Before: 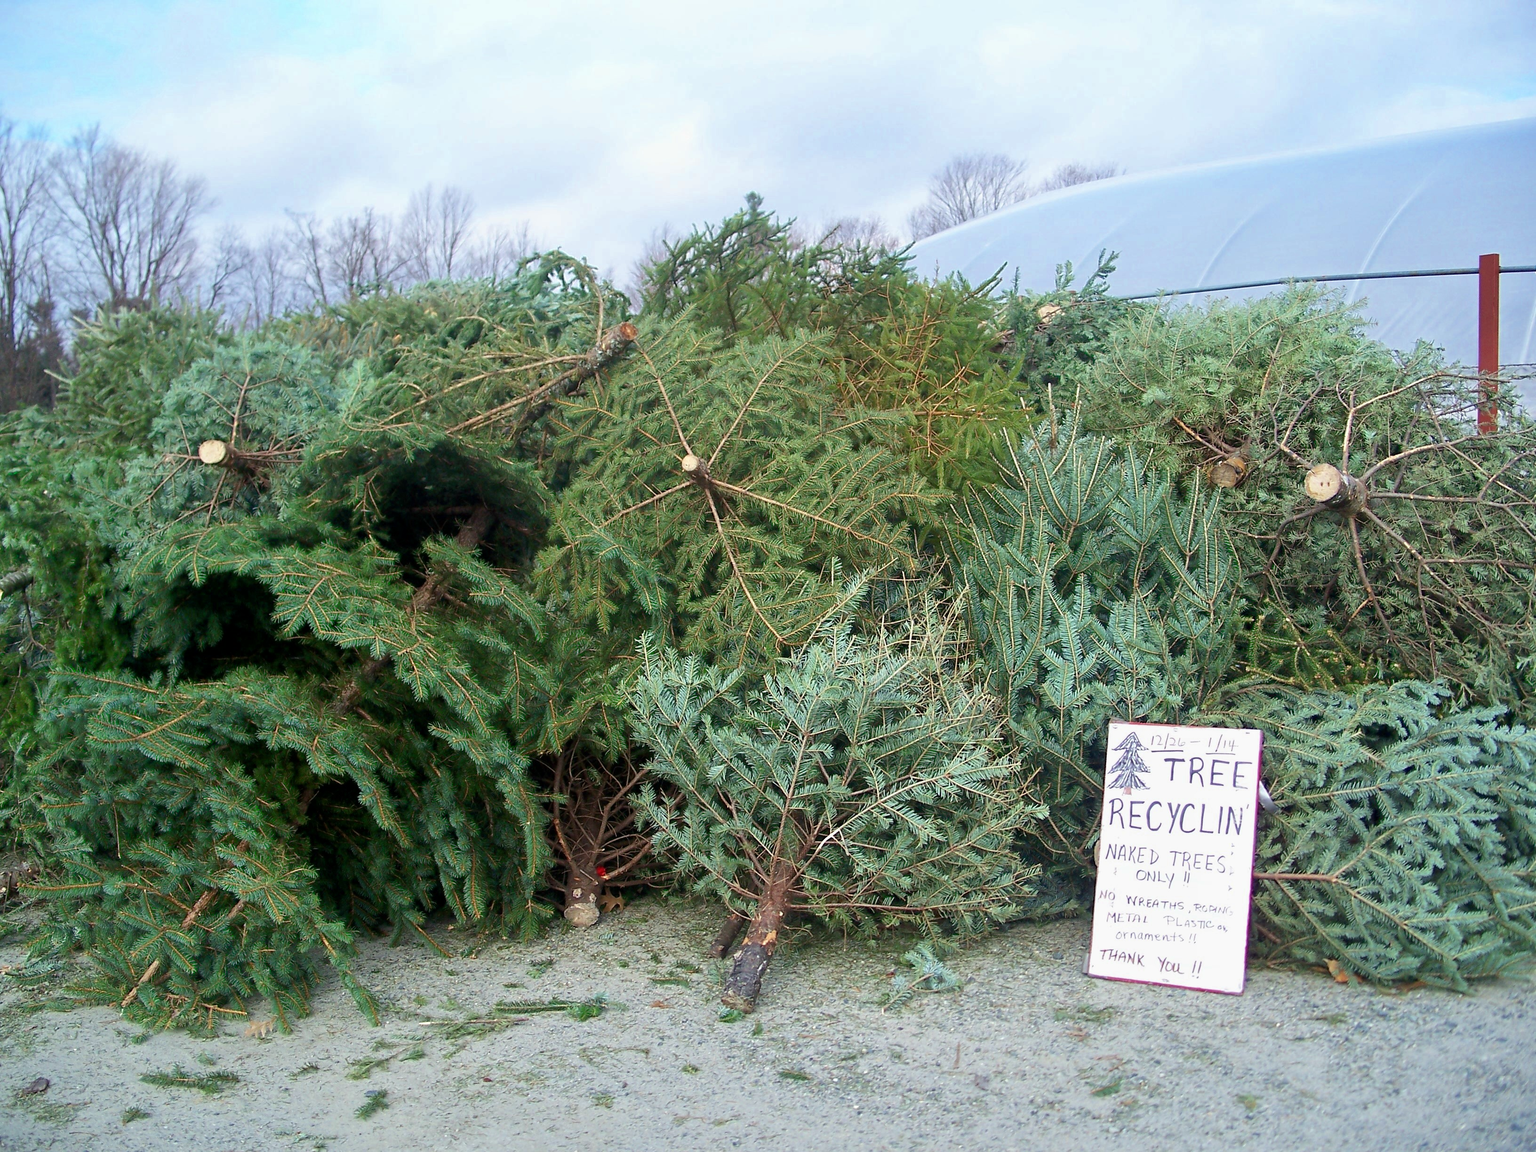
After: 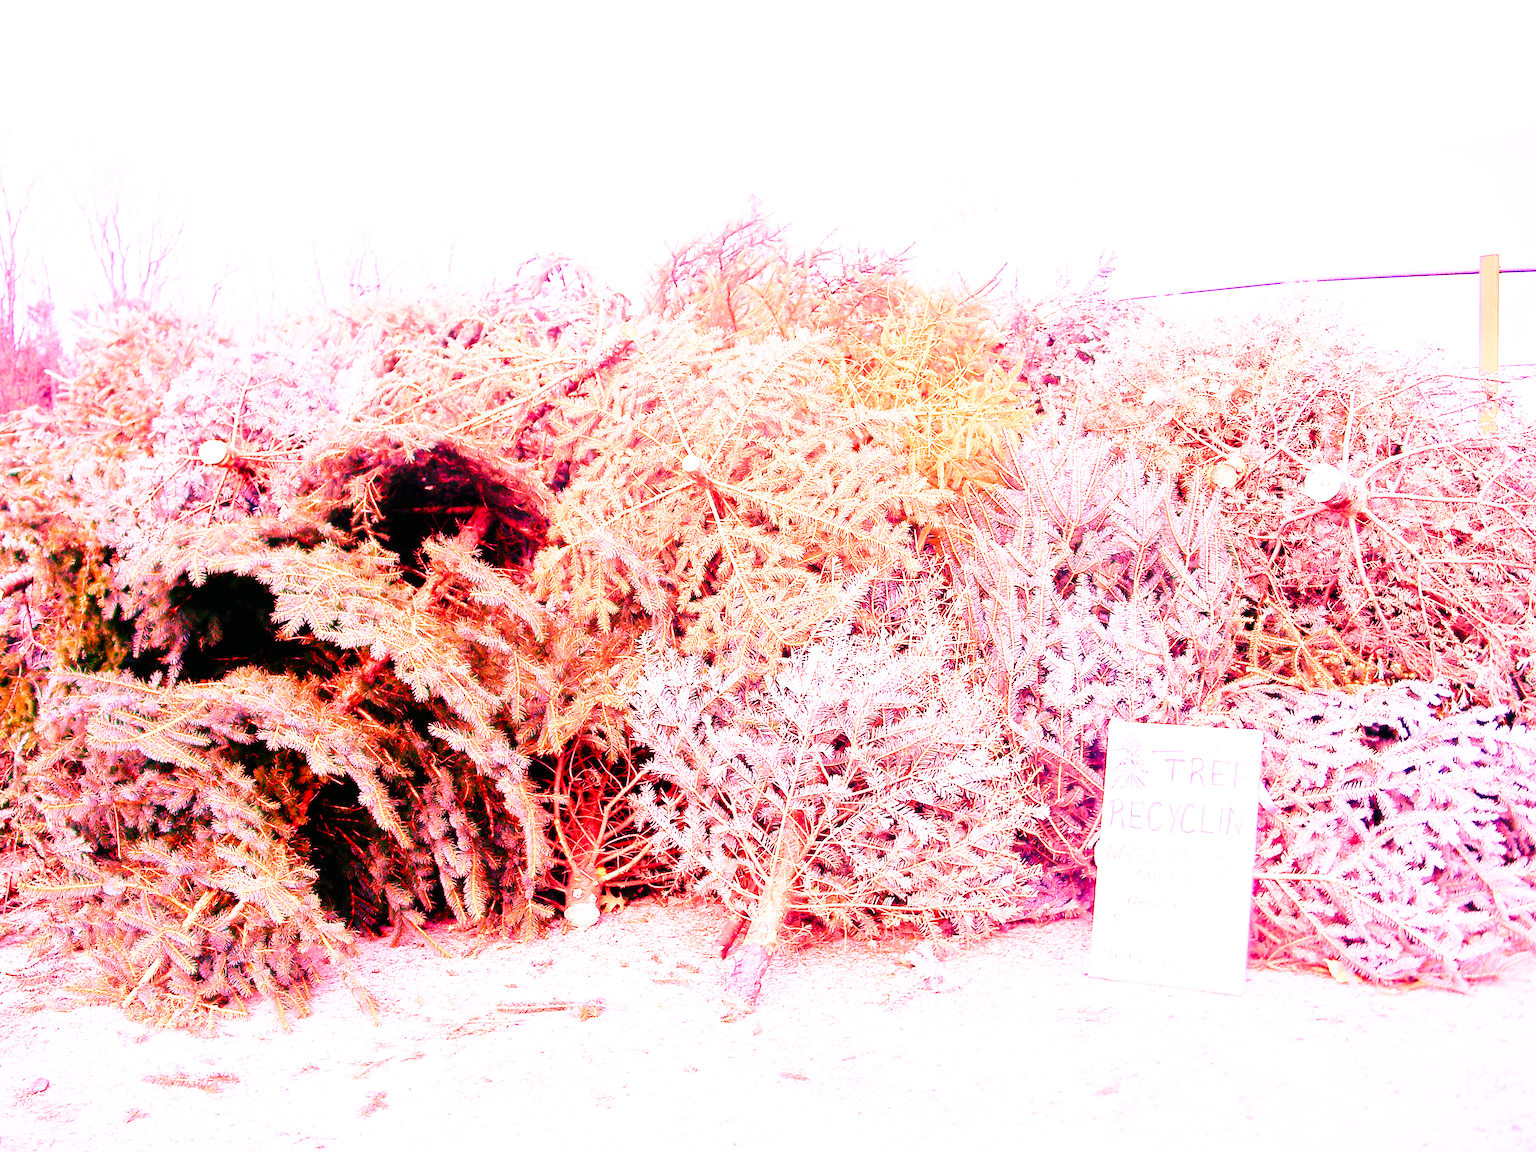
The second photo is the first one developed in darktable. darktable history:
white balance: red 4.26, blue 1.802
base curve: curves: ch0 [(0, 0) (0, 0) (0.002, 0.001) (0.008, 0.003) (0.019, 0.011) (0.037, 0.037) (0.064, 0.11) (0.102, 0.232) (0.152, 0.379) (0.216, 0.524) (0.296, 0.665) (0.394, 0.789) (0.512, 0.881) (0.651, 0.945) (0.813, 0.986) (1, 1)], preserve colors none
